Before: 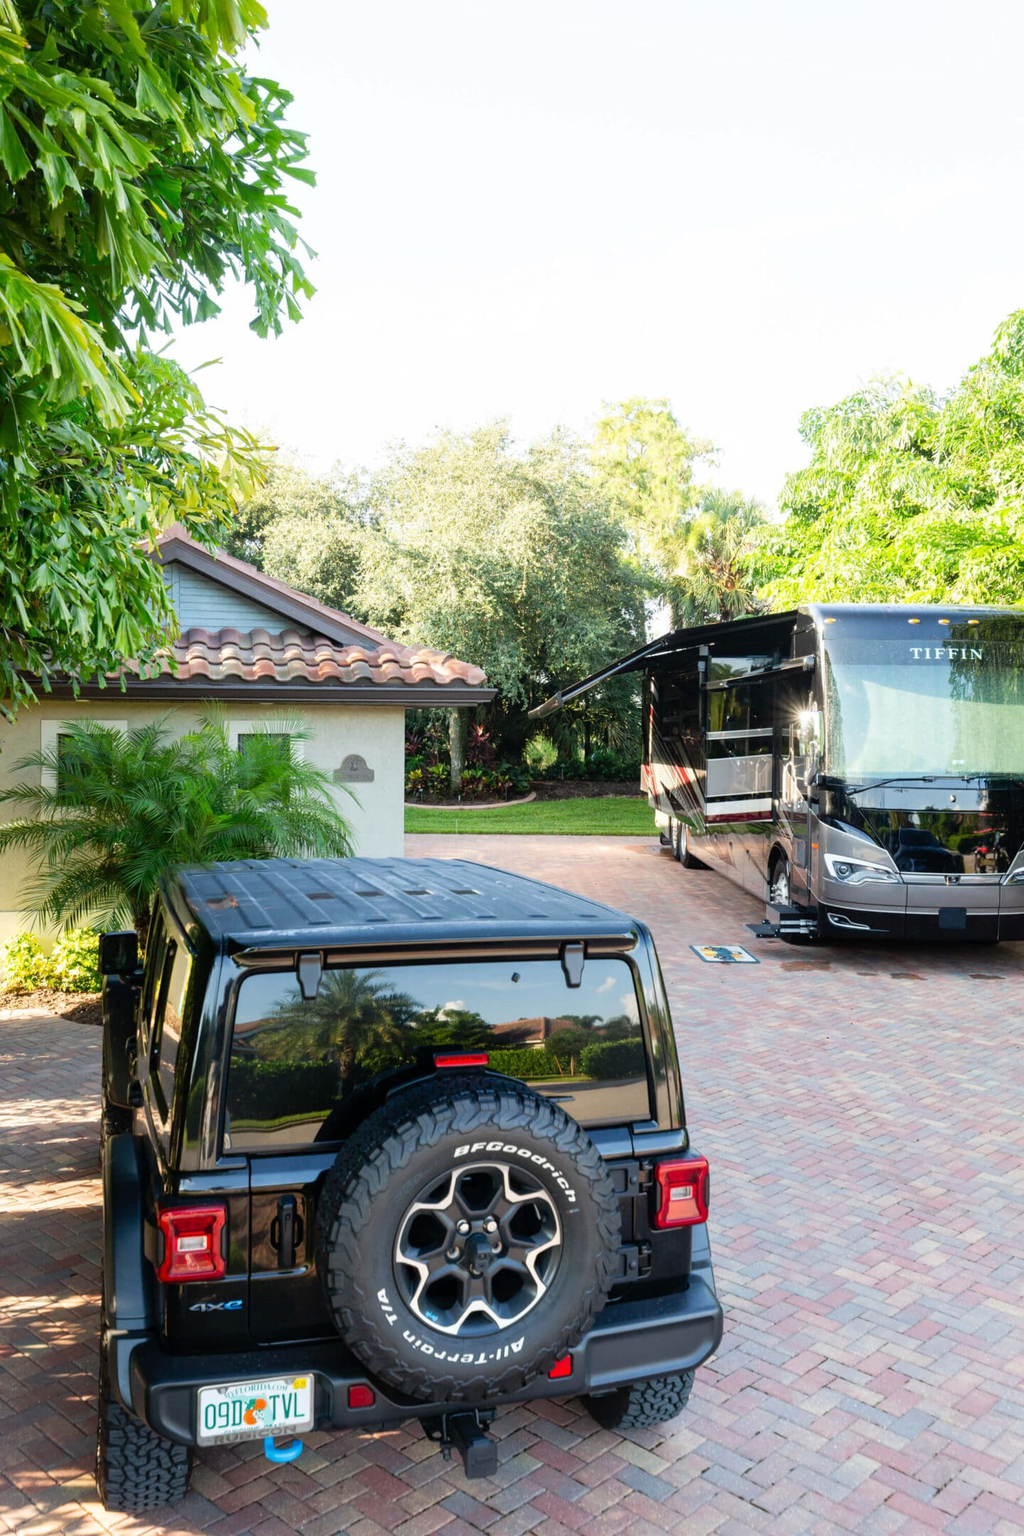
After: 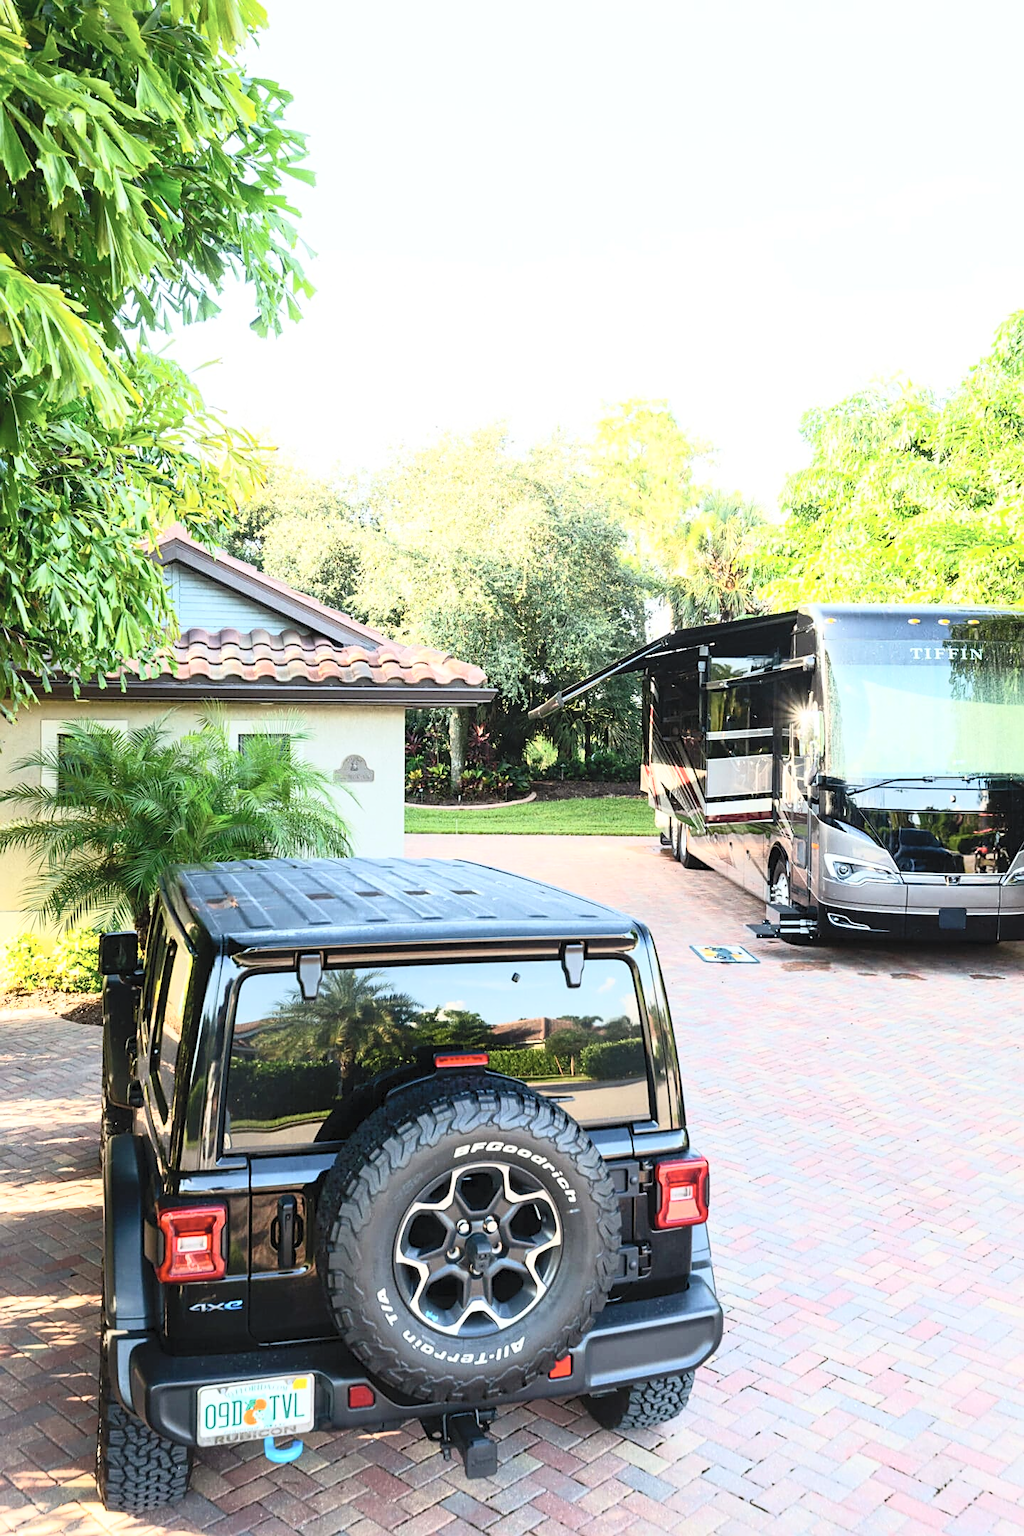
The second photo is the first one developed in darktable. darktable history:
shadows and highlights: shadows 20.55, highlights -20.99, soften with gaussian
contrast brightness saturation: contrast 0.39, brightness 0.53
sharpen: on, module defaults
